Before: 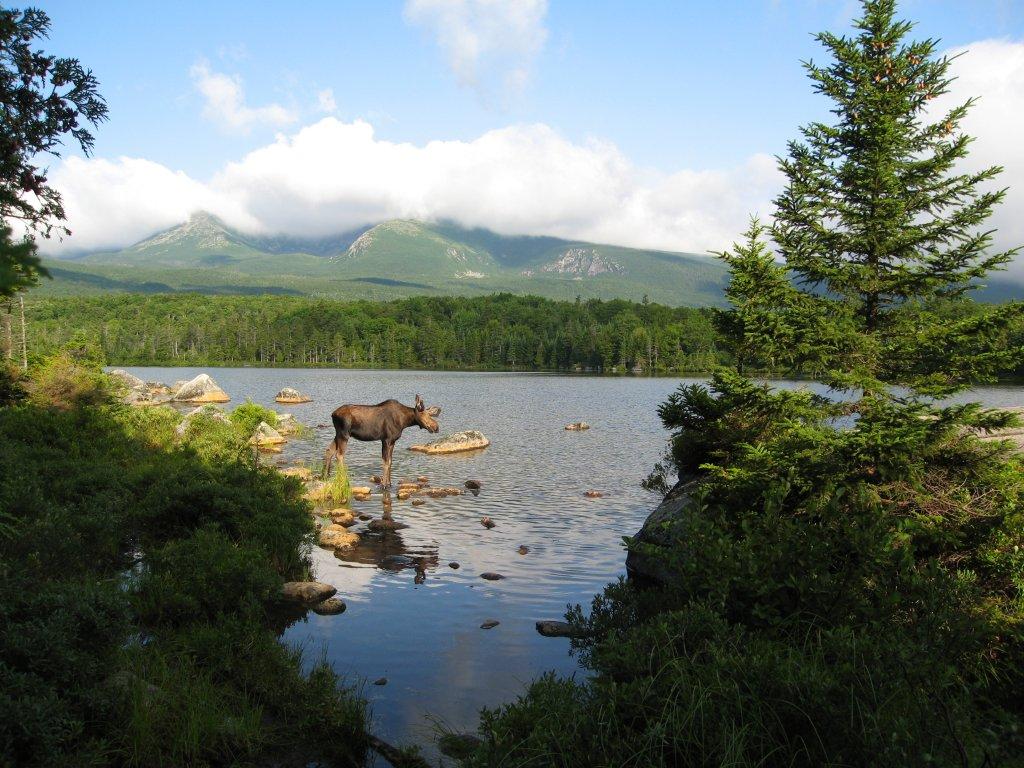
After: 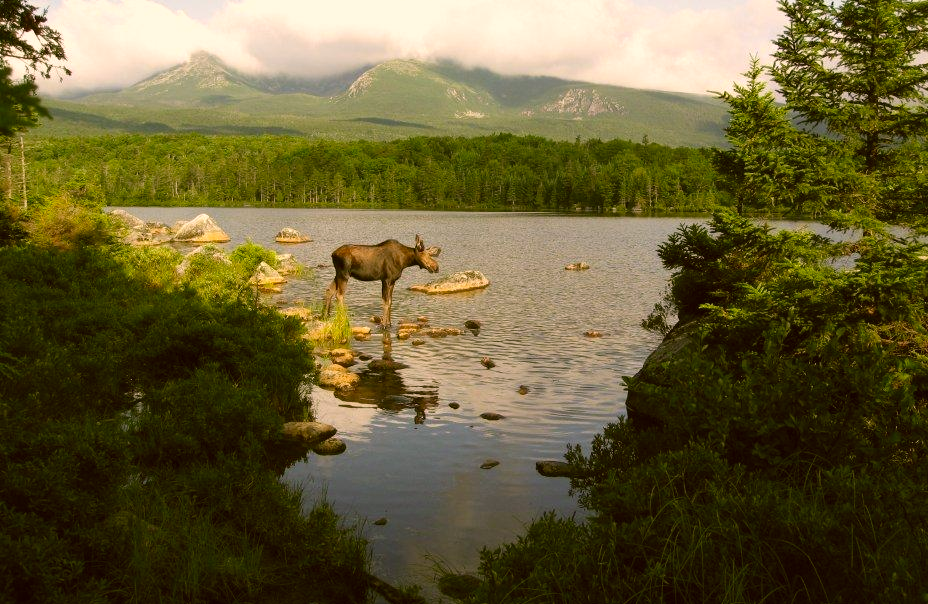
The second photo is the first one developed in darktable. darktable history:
crop: top 20.908%, right 9.329%, bottom 0.342%
color correction: highlights a* 8.79, highlights b* 14.93, shadows a* -0.406, shadows b* 27.04
